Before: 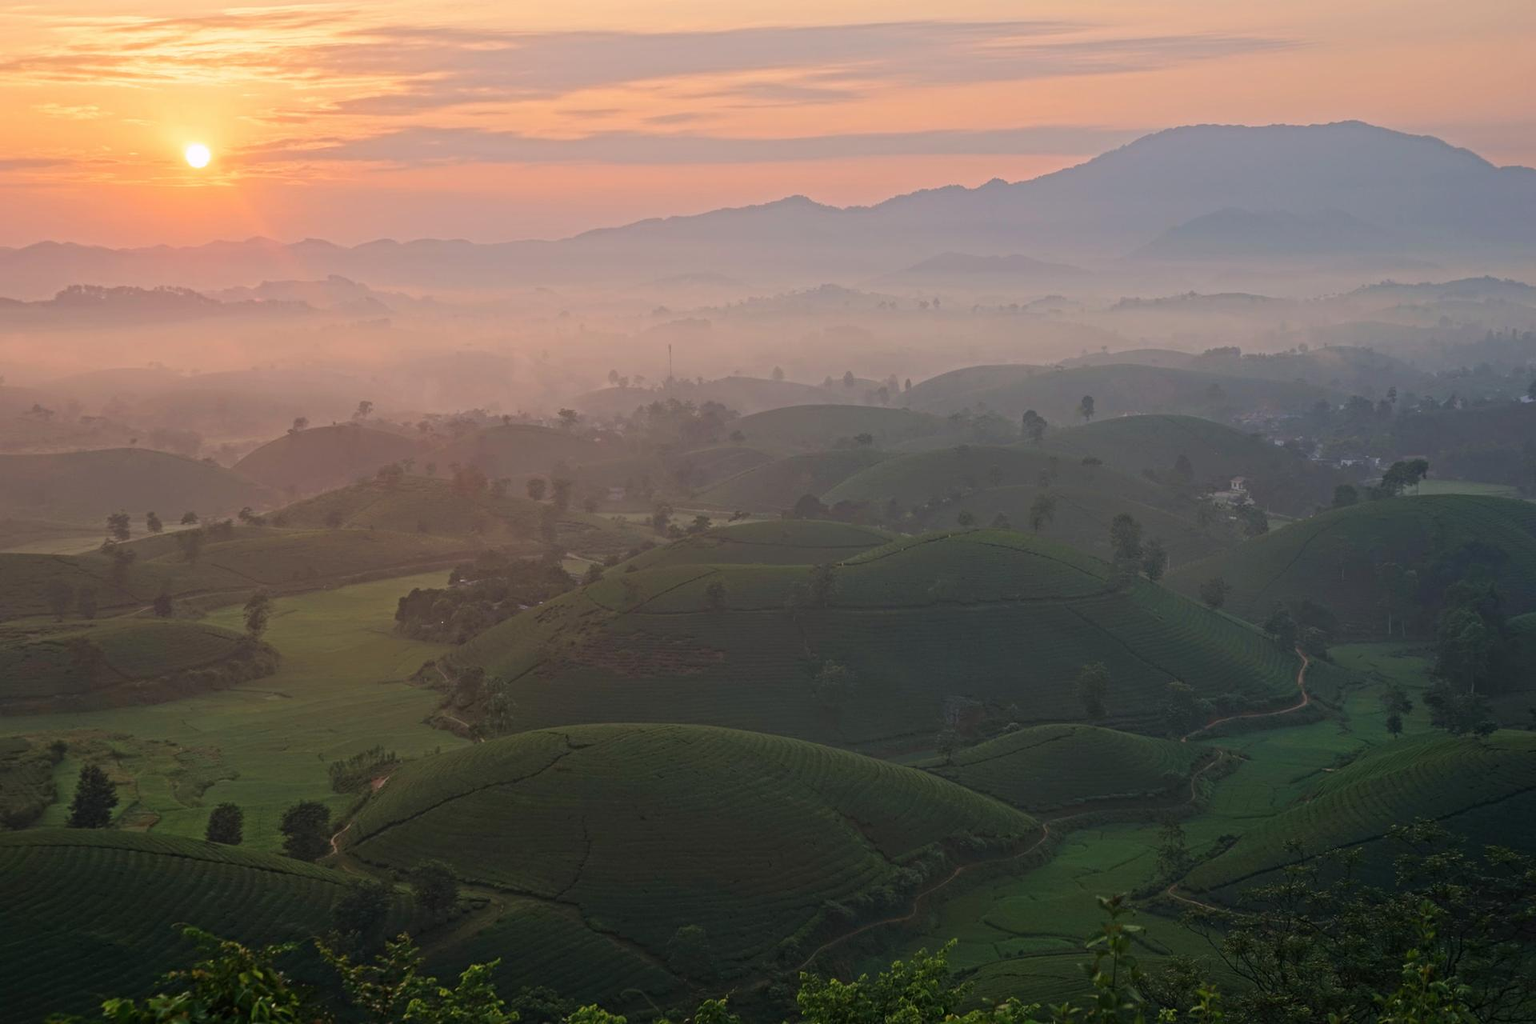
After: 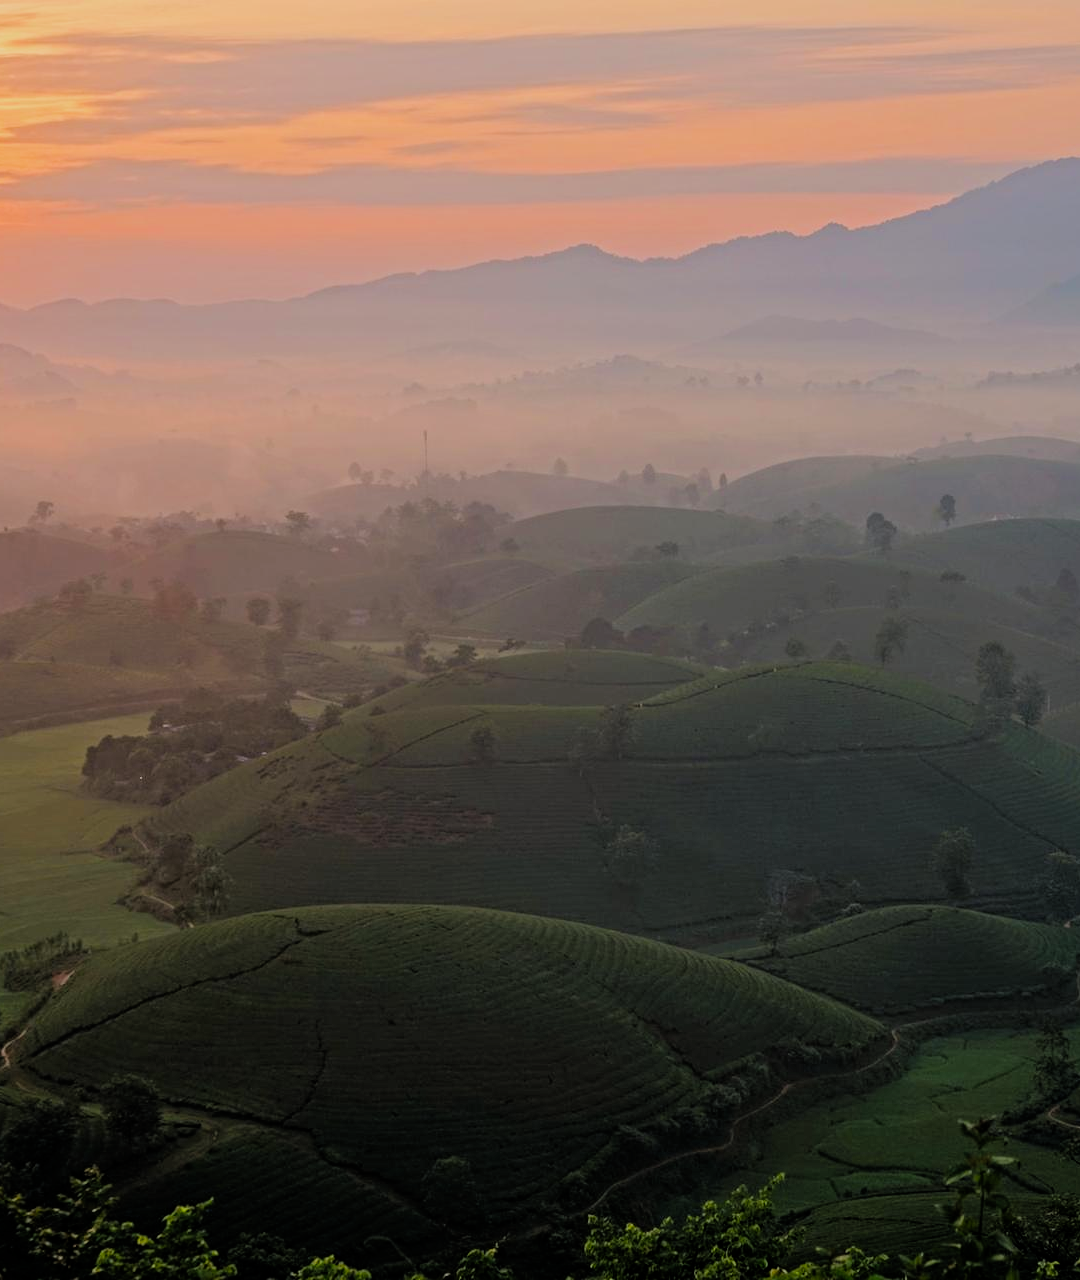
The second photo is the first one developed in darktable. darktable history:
shadows and highlights: shadows 20.55, highlights -20.99, soften with gaussian
exposure: compensate highlight preservation false
filmic rgb: black relative exposure -7.75 EV, white relative exposure 4.4 EV, threshold 3 EV, target black luminance 0%, hardness 3.76, latitude 50.51%, contrast 1.074, highlights saturation mix 10%, shadows ↔ highlights balance -0.22%, color science v4 (2020), enable highlight reconstruction true
crop: left 21.496%, right 22.254%
